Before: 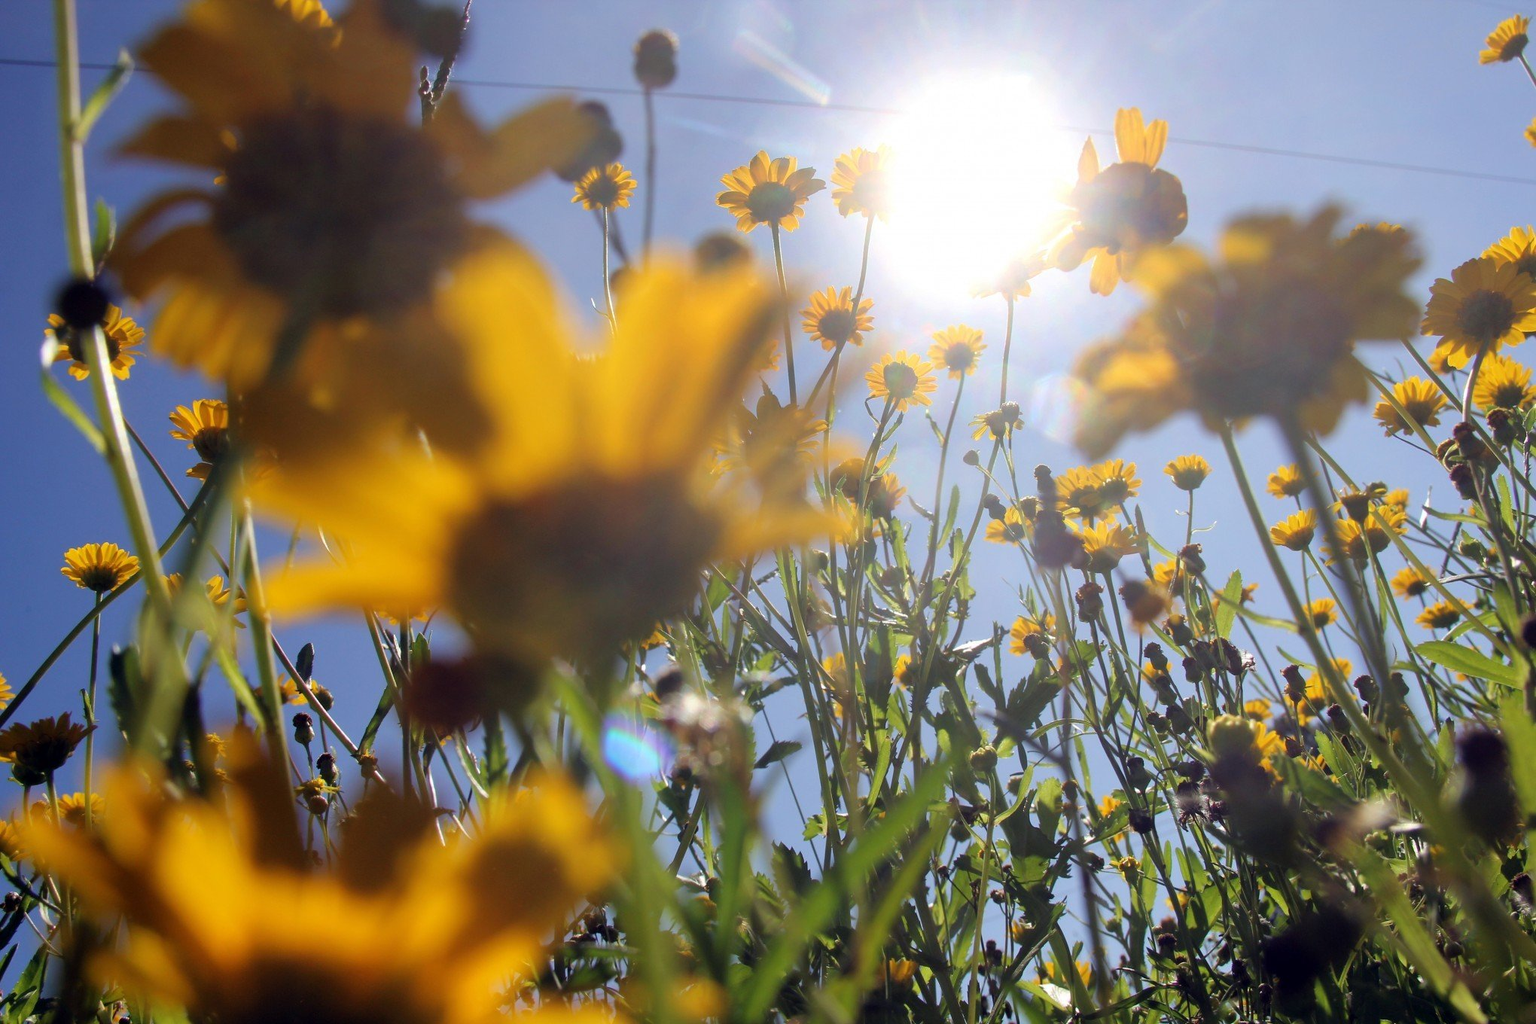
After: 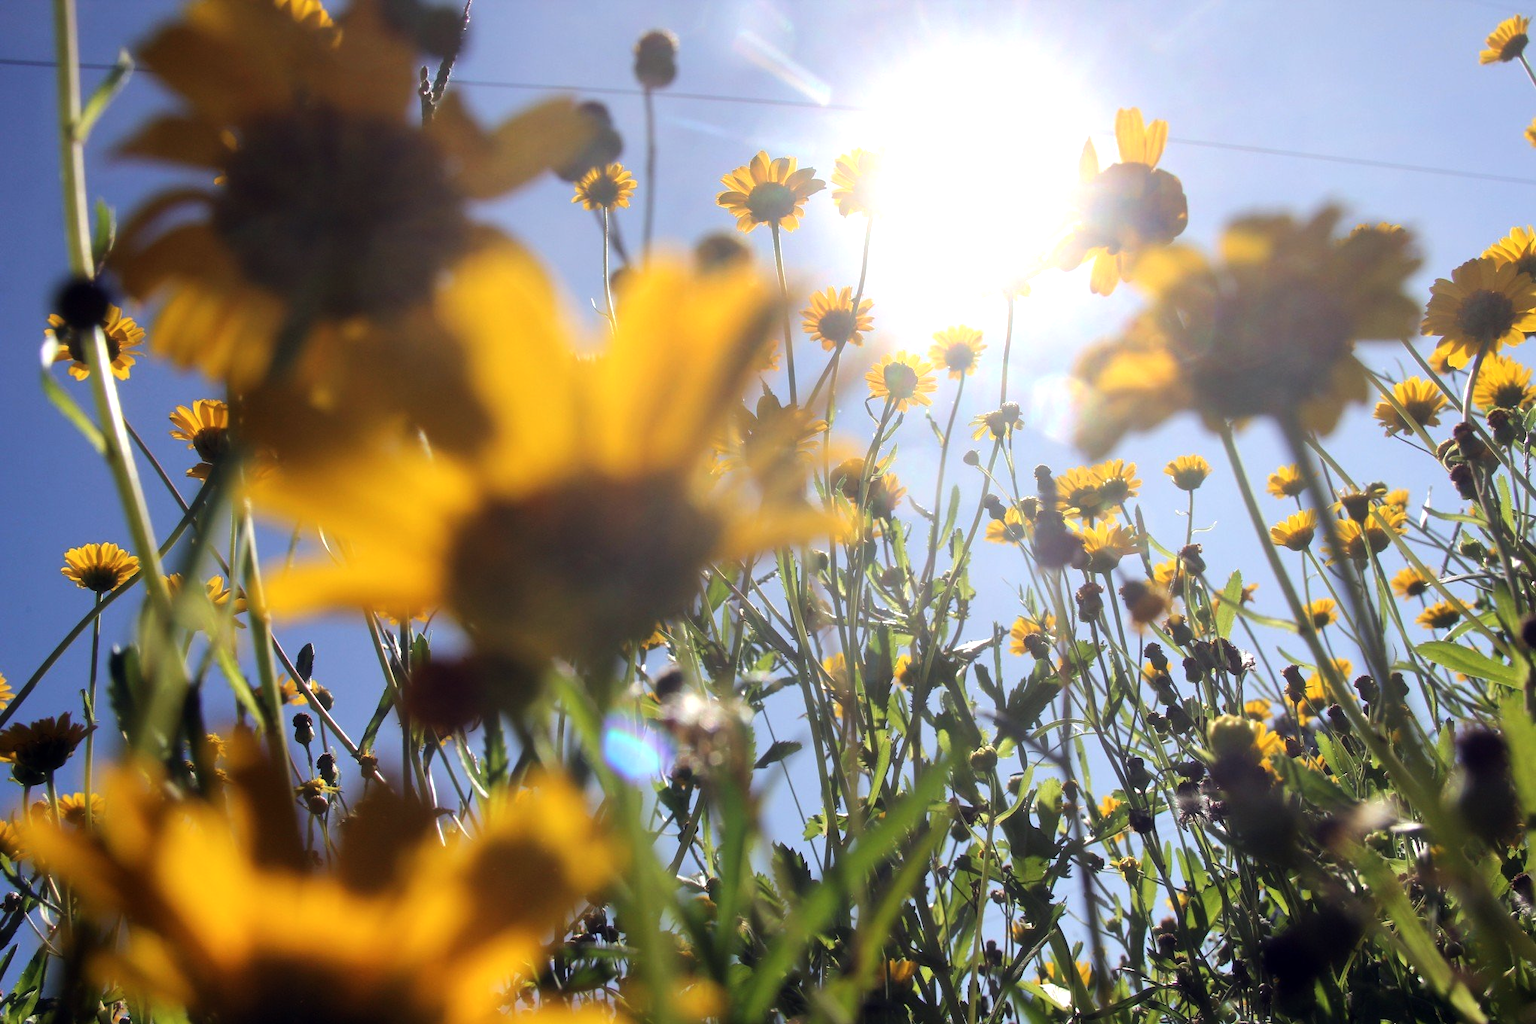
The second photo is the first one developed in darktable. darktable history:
tone equalizer: -8 EV -0.417 EV, -7 EV -0.389 EV, -6 EV -0.333 EV, -5 EV -0.222 EV, -3 EV 0.222 EV, -2 EV 0.333 EV, -1 EV 0.389 EV, +0 EV 0.417 EV, edges refinement/feathering 500, mask exposure compensation -1.57 EV, preserve details no
haze removal: strength -0.1, adaptive false
